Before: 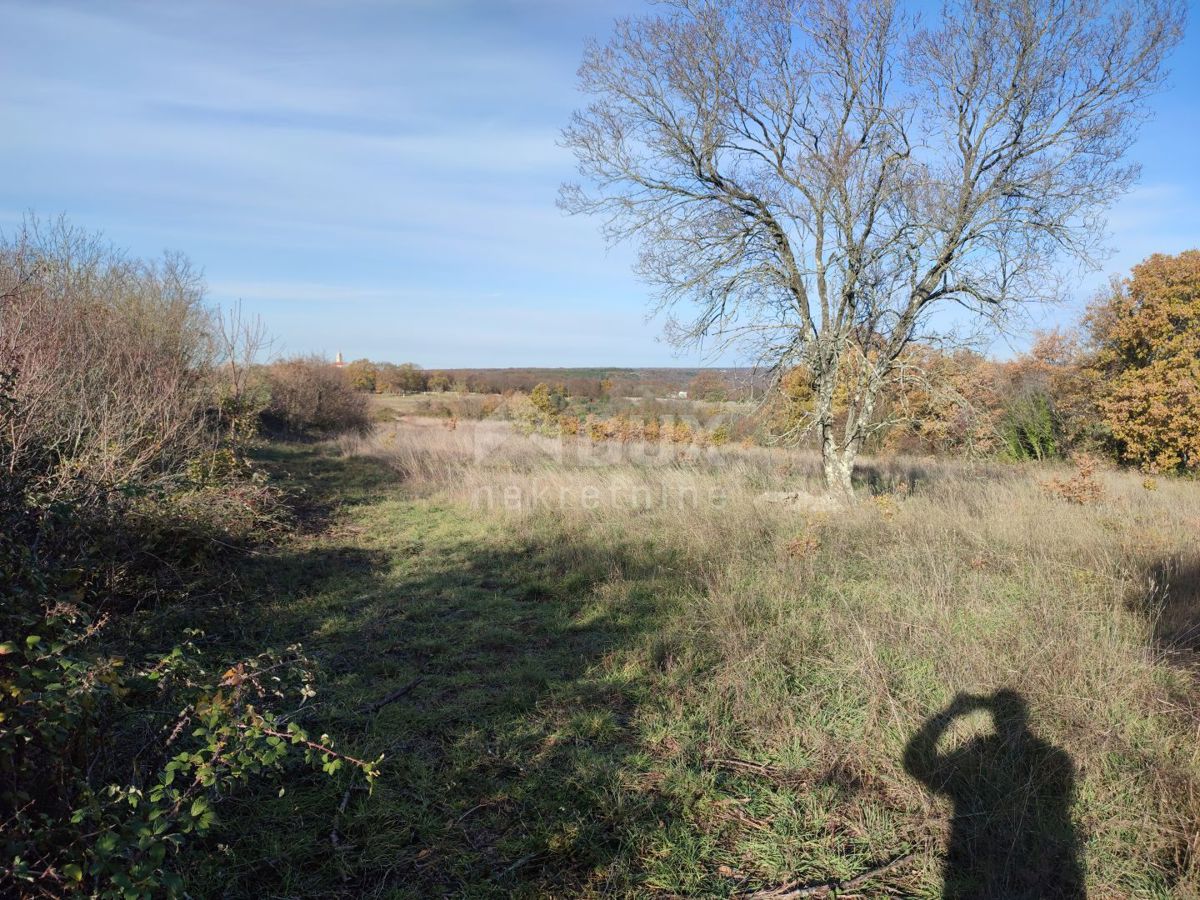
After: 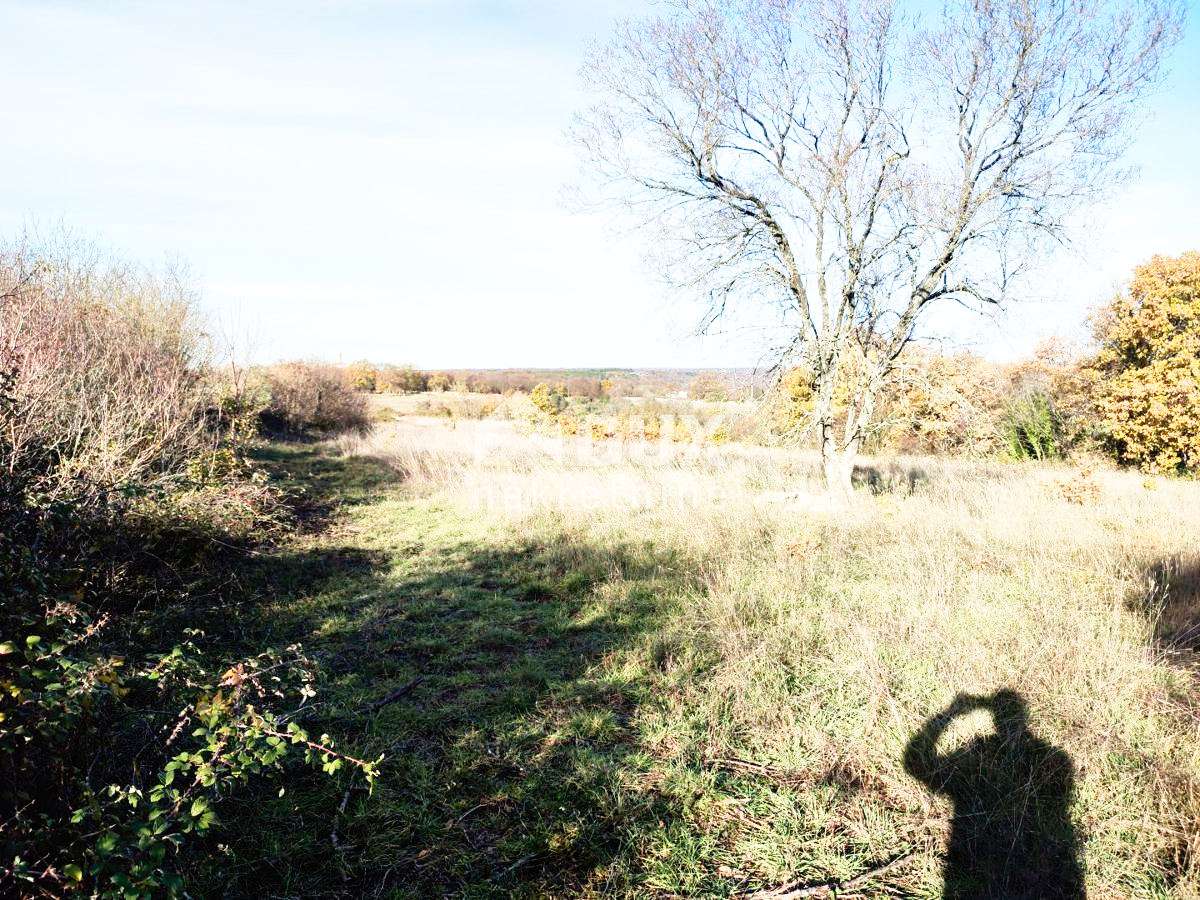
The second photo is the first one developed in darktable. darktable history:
tone equalizer: -8 EV -0.417 EV, -7 EV -0.389 EV, -6 EV -0.333 EV, -5 EV -0.222 EV, -3 EV 0.222 EV, -2 EV 0.333 EV, -1 EV 0.389 EV, +0 EV 0.417 EV, edges refinement/feathering 500, mask exposure compensation -1.57 EV, preserve details no
base curve: curves: ch0 [(0, 0) (0.012, 0.01) (0.073, 0.168) (0.31, 0.711) (0.645, 0.957) (1, 1)], preserve colors none
white balance: red 1.009, blue 0.985
